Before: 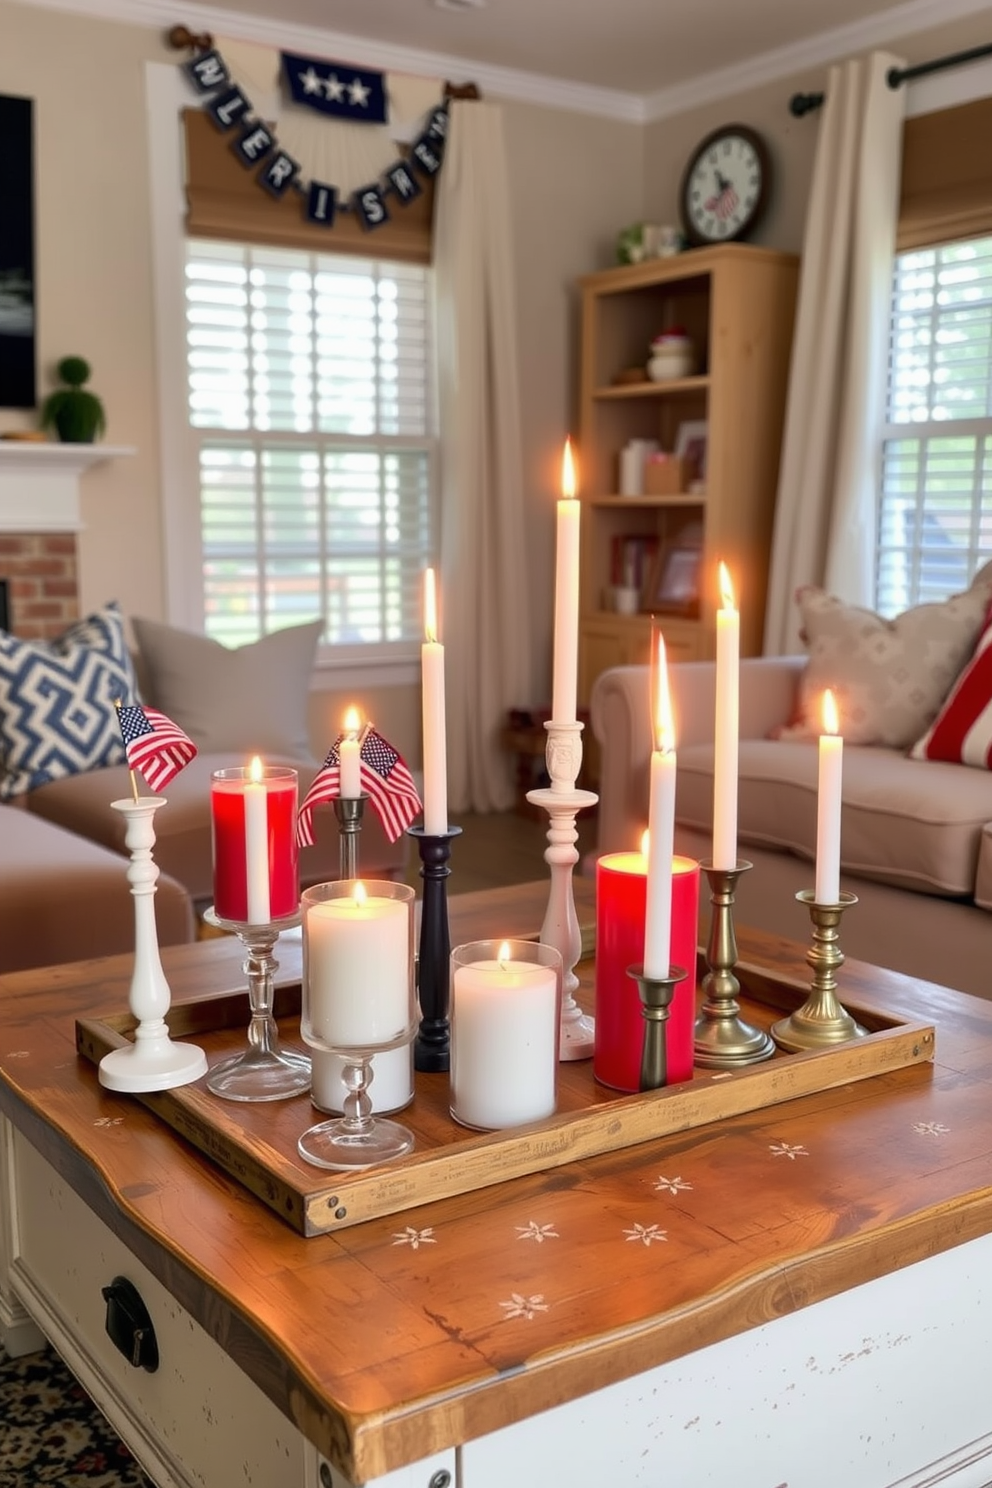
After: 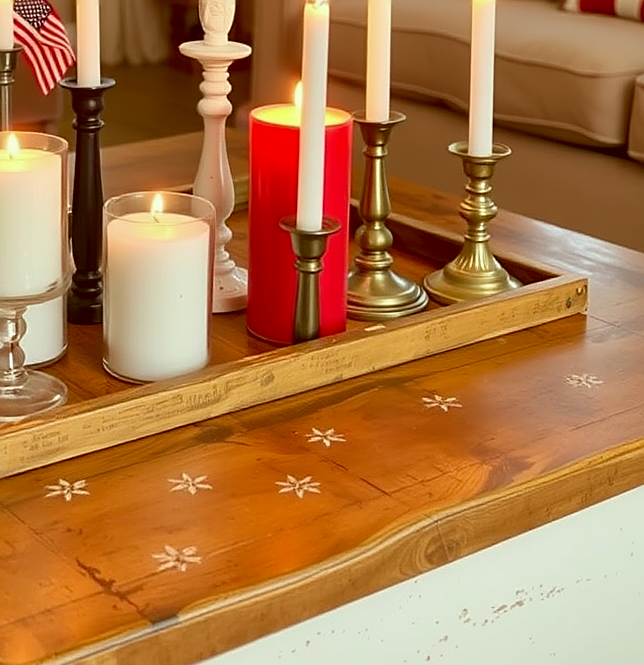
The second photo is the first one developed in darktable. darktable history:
sharpen: on, module defaults
color correction: highlights a* -6.2, highlights b* 9.28, shadows a* 10.01, shadows b* 23.77
crop and rotate: left 35.063%, top 50.289%, bottom 4.986%
